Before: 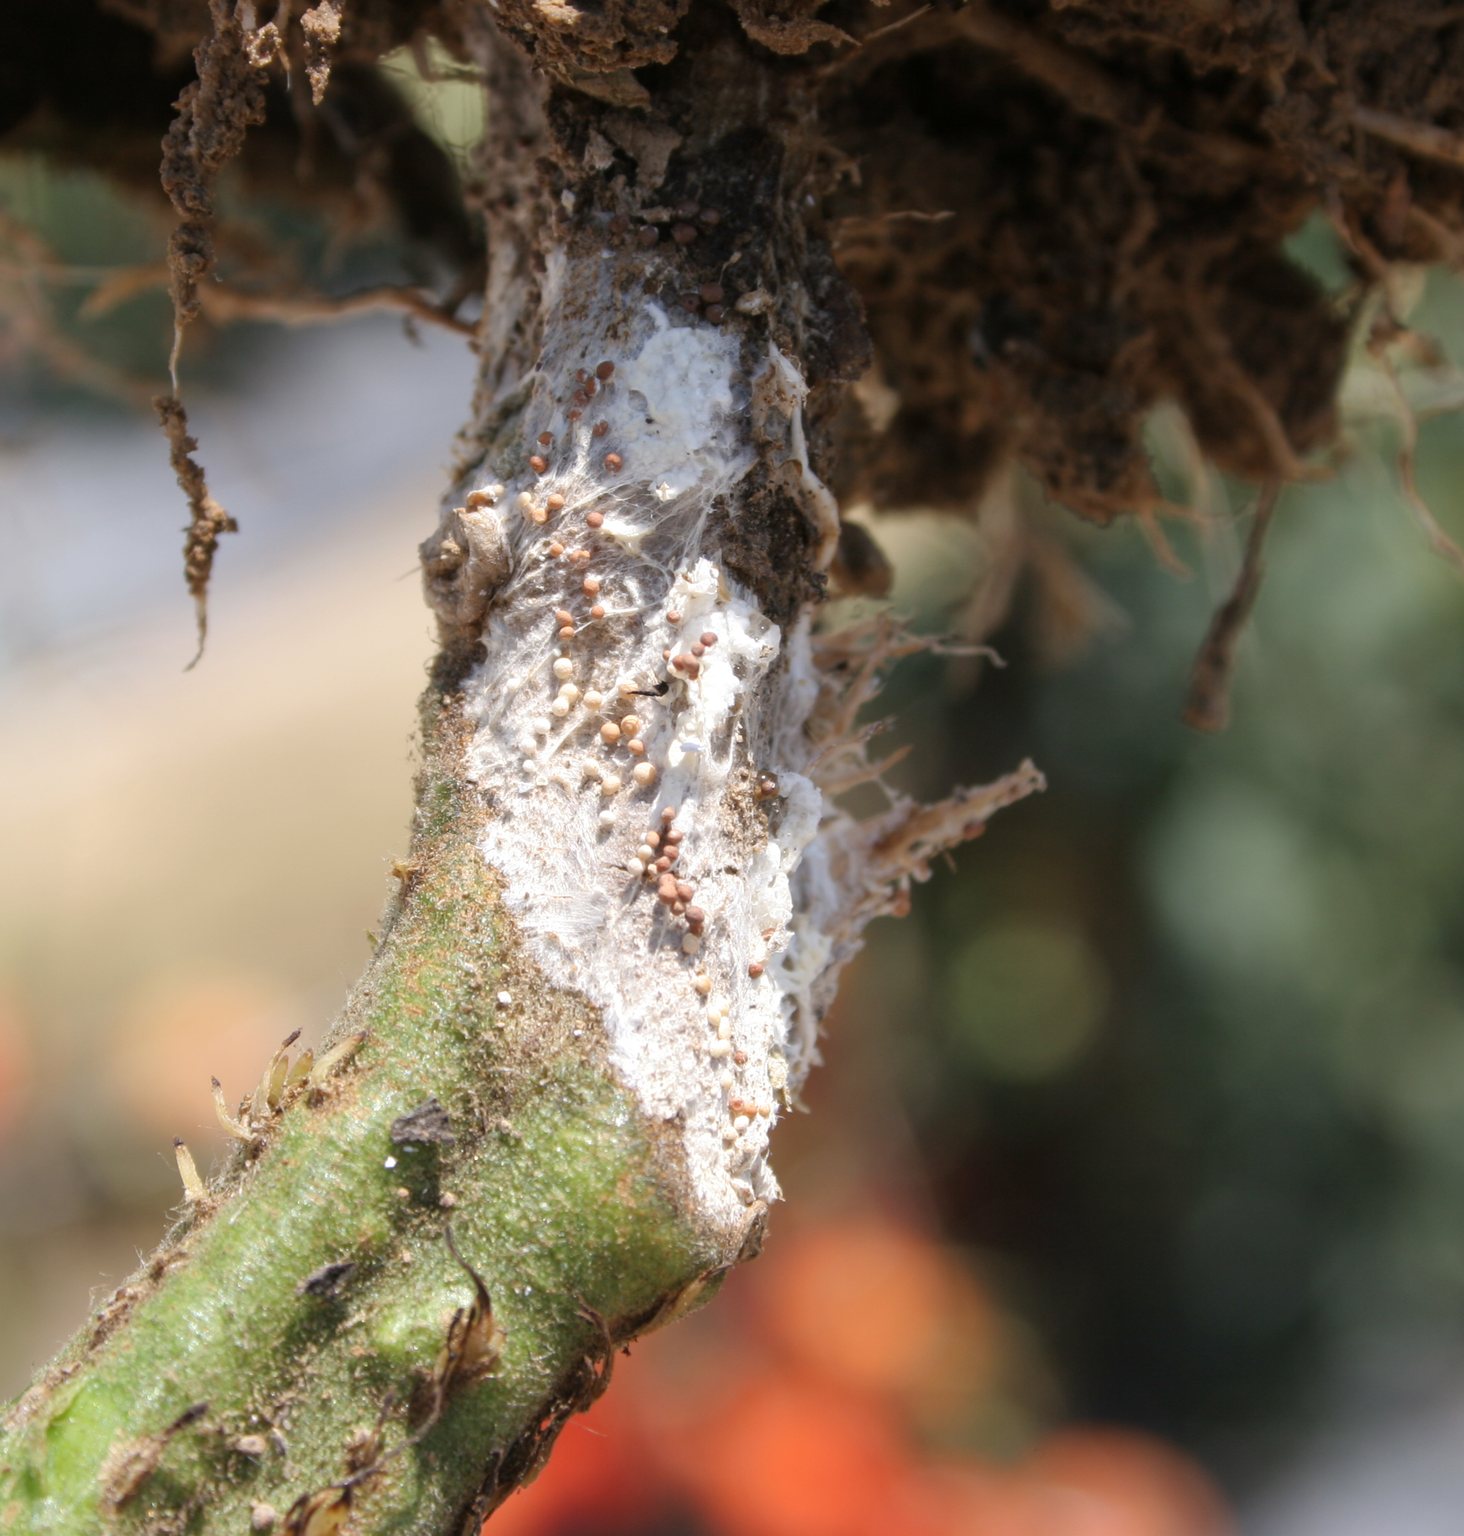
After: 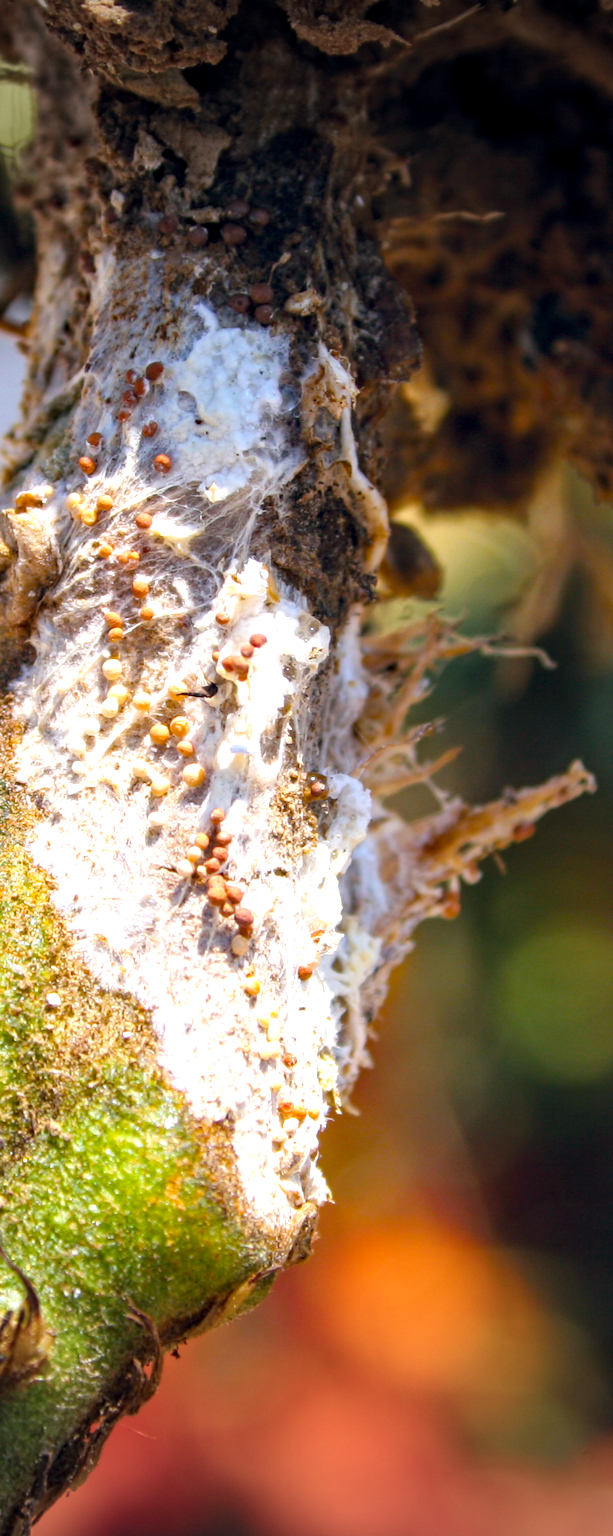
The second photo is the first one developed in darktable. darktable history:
exposure: black level correction 0.001, exposure 0.498 EV, compensate highlight preservation false
crop: left 30.841%, right 27.289%
local contrast: on, module defaults
haze removal: compatibility mode true, adaptive false
contrast brightness saturation: contrast 0.075, saturation 0.022
color balance rgb: global offset › chroma 0.068%, global offset › hue 253.83°, perceptual saturation grading › global saturation 73.779%, perceptual saturation grading › shadows -29.082%, global vibrance 20%
vignetting: fall-off start 98.32%, fall-off radius 98.82%, width/height ratio 1.425
